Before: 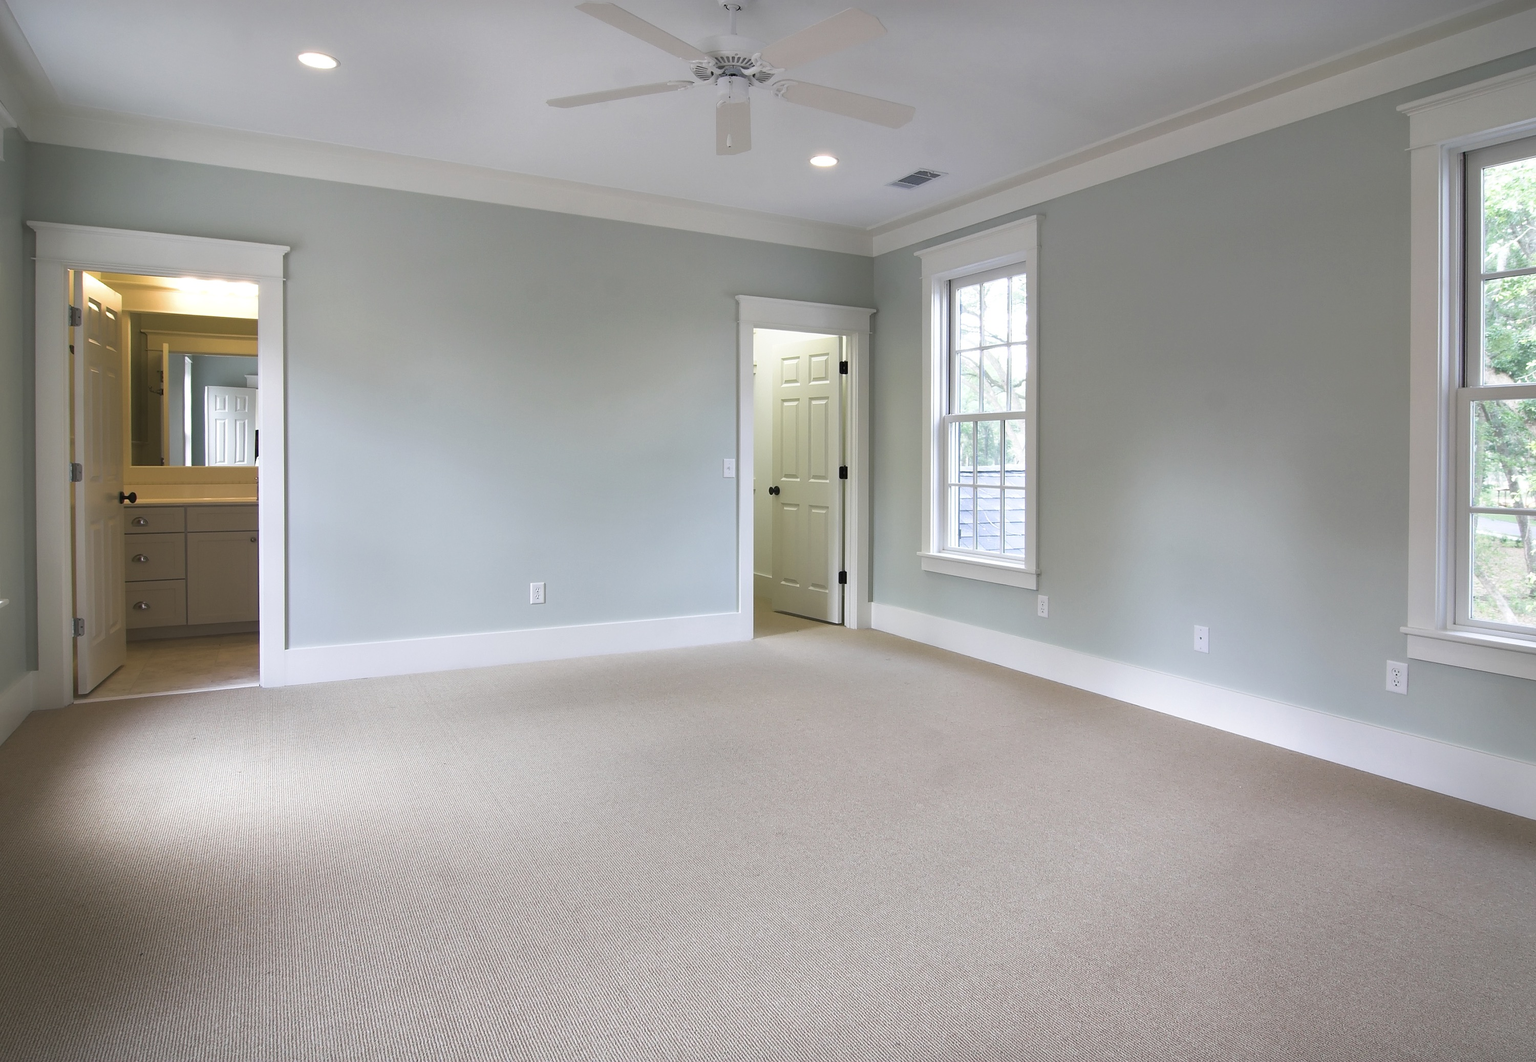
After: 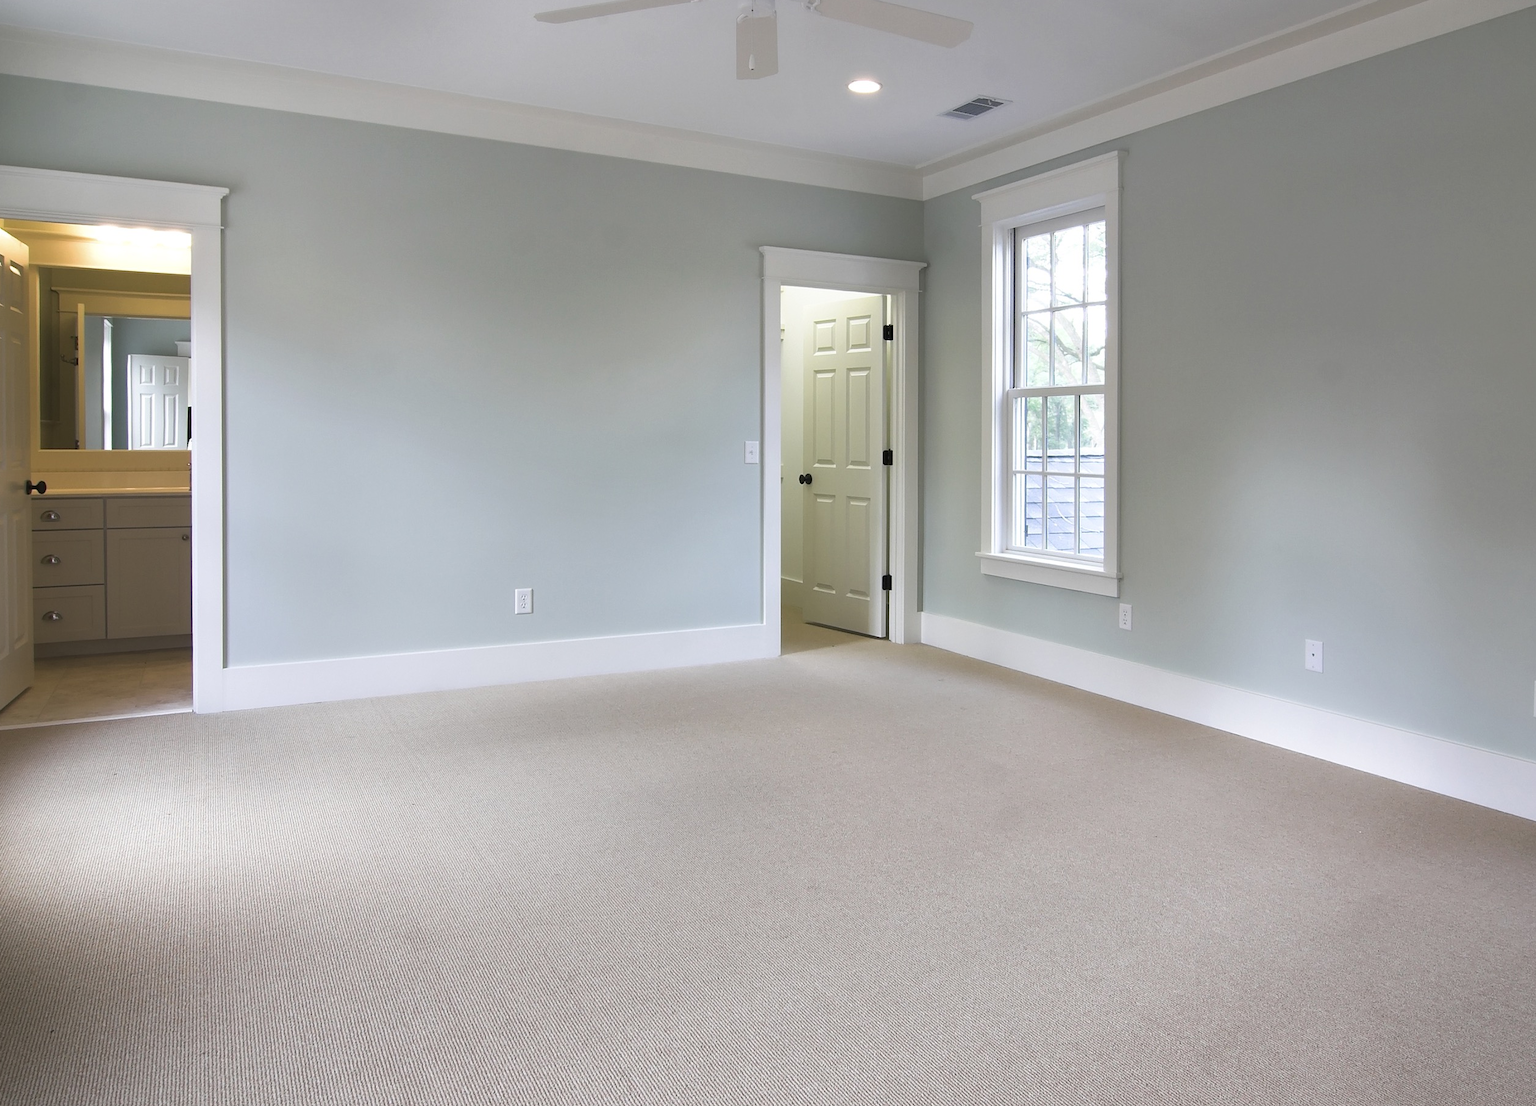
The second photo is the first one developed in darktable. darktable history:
crop: left 6.368%, top 8.367%, right 9.526%, bottom 3.942%
